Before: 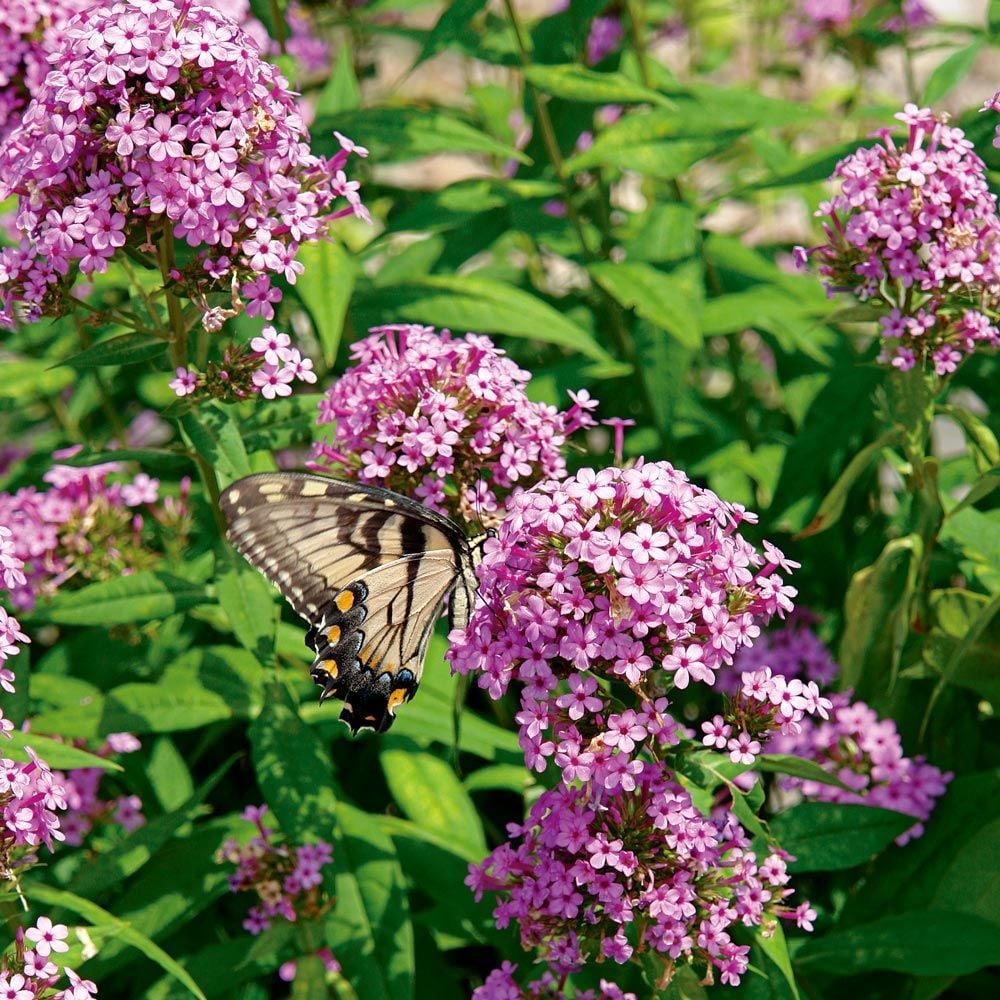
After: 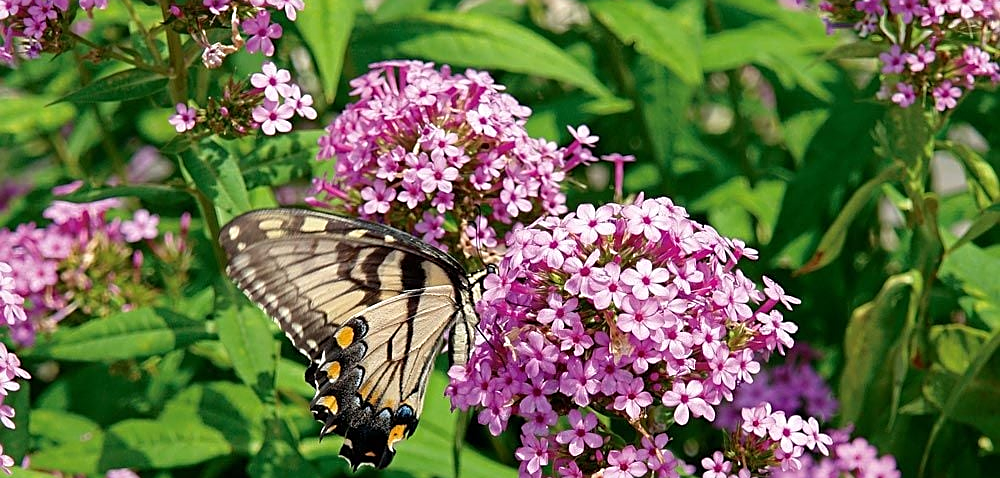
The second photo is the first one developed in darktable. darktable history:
crop and rotate: top 26.489%, bottom 25.661%
sharpen: on, module defaults
